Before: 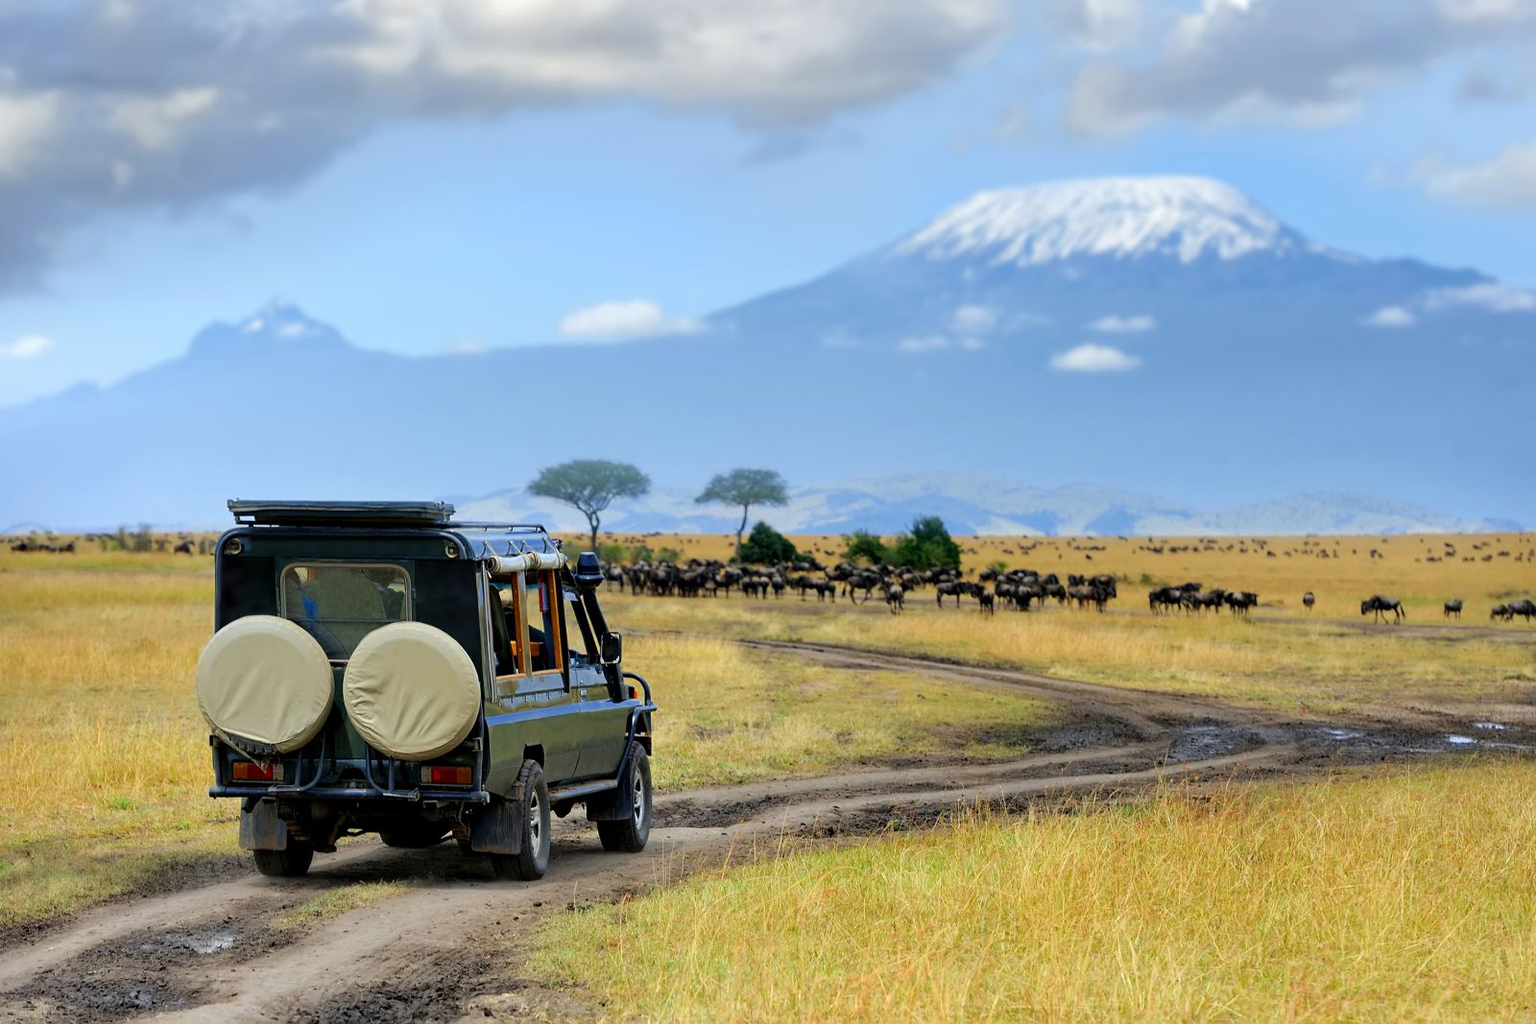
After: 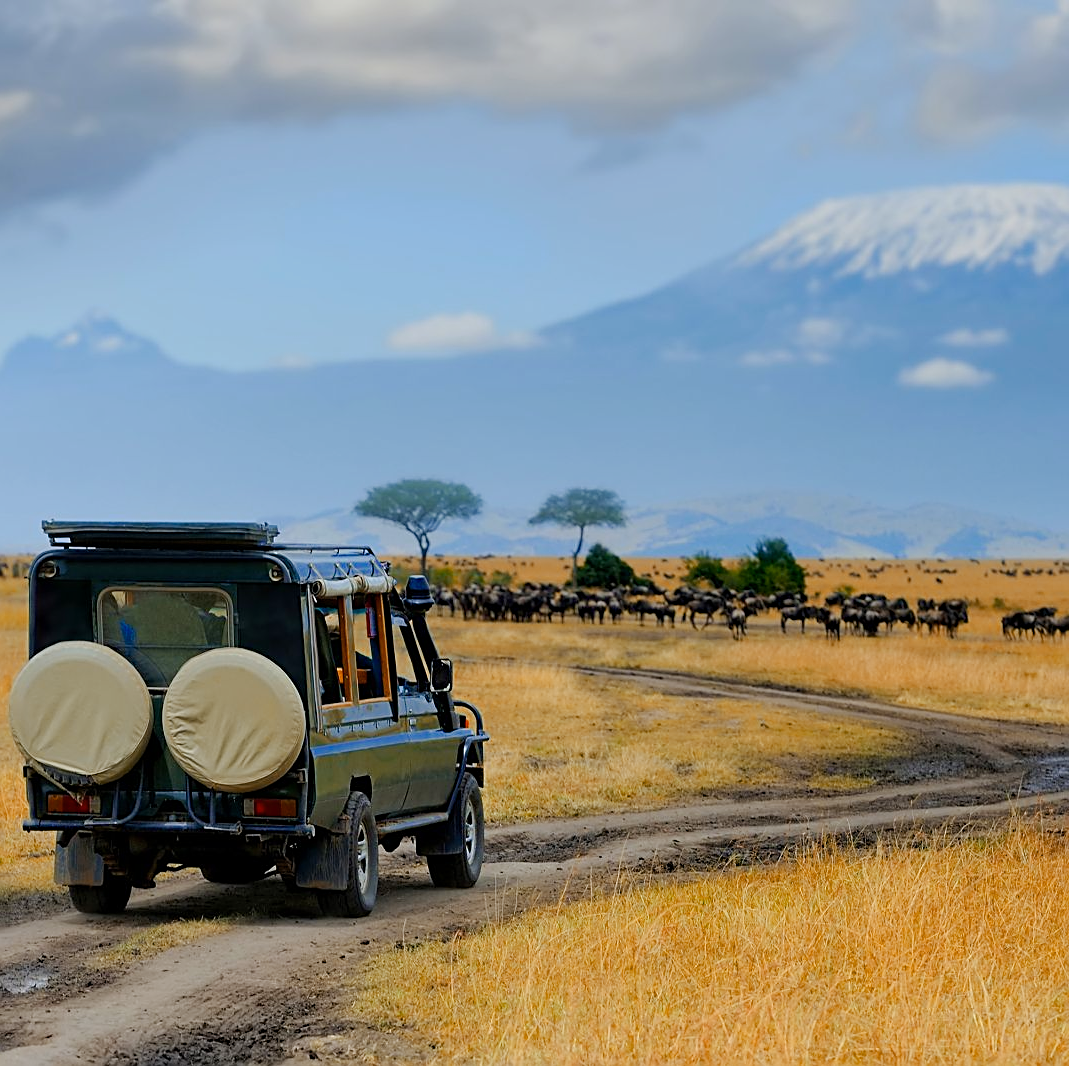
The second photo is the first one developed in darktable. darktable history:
sharpen: on, module defaults
color balance rgb: linear chroma grading › global chroma 15.61%, perceptual saturation grading › global saturation -1.935%, perceptual saturation grading › highlights -6.948%, perceptual saturation grading › mid-tones 7.483%, perceptual saturation grading › shadows 5.114%, global vibrance 16.51%, saturation formula JzAzBz (2021)
color zones: curves: ch2 [(0, 0.5) (0.143, 0.5) (0.286, 0.416) (0.429, 0.5) (0.571, 0.5) (0.714, 0.5) (0.857, 0.5) (1, 0.5)]
base curve: curves: ch0 [(0, 0) (0.235, 0.266) (0.503, 0.496) (0.786, 0.72) (1, 1)], preserve colors none
crop and rotate: left 12.298%, right 20.884%
tone equalizer: on, module defaults
exposure: exposure -0.487 EV, compensate highlight preservation false
